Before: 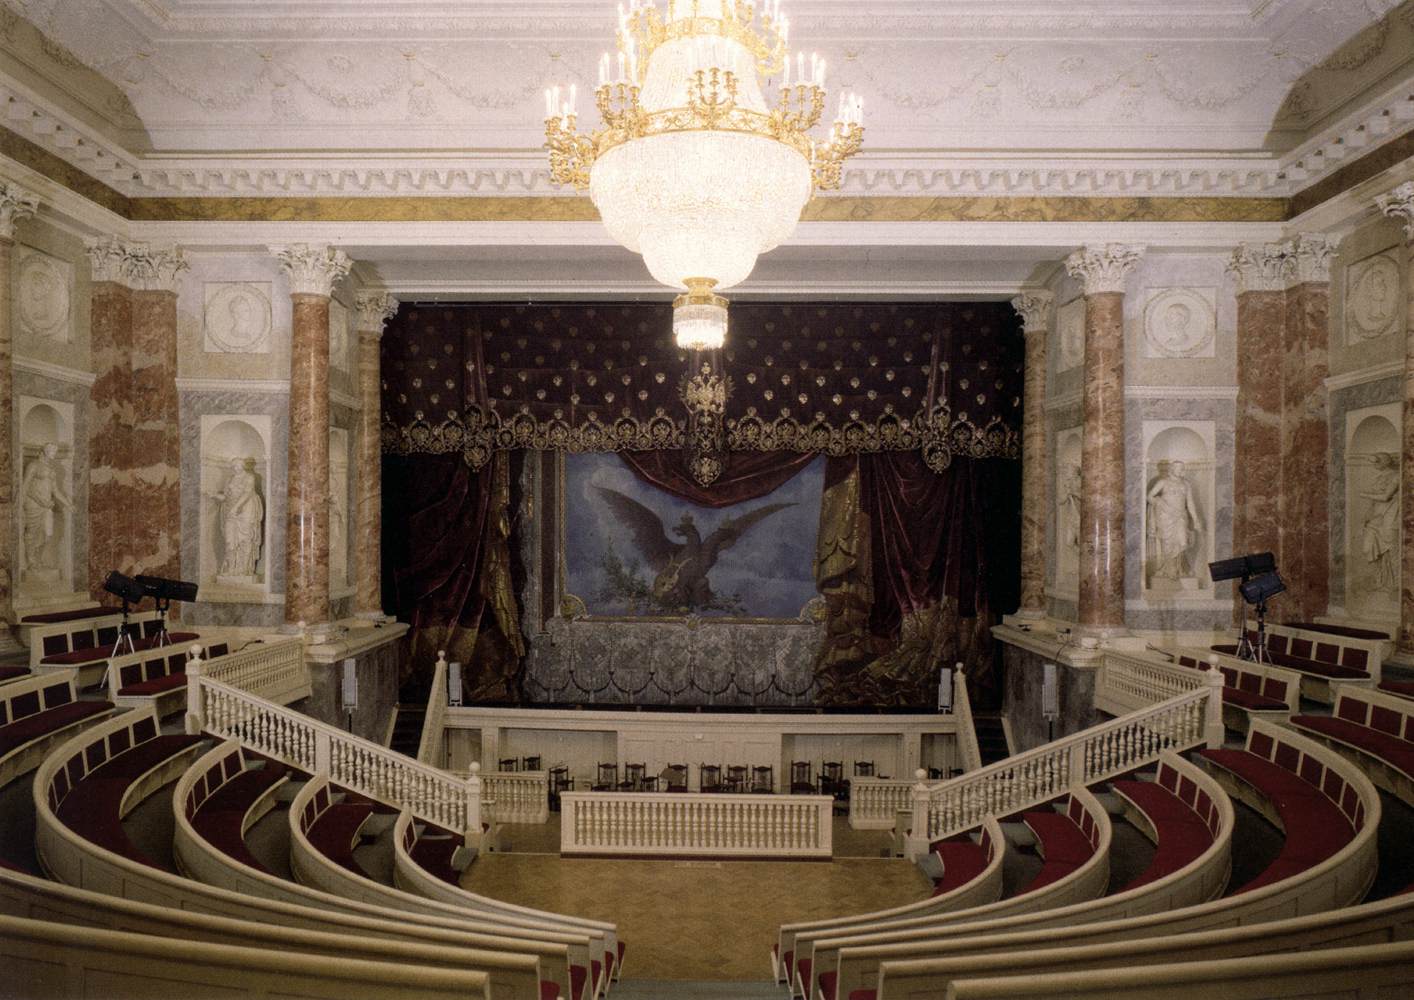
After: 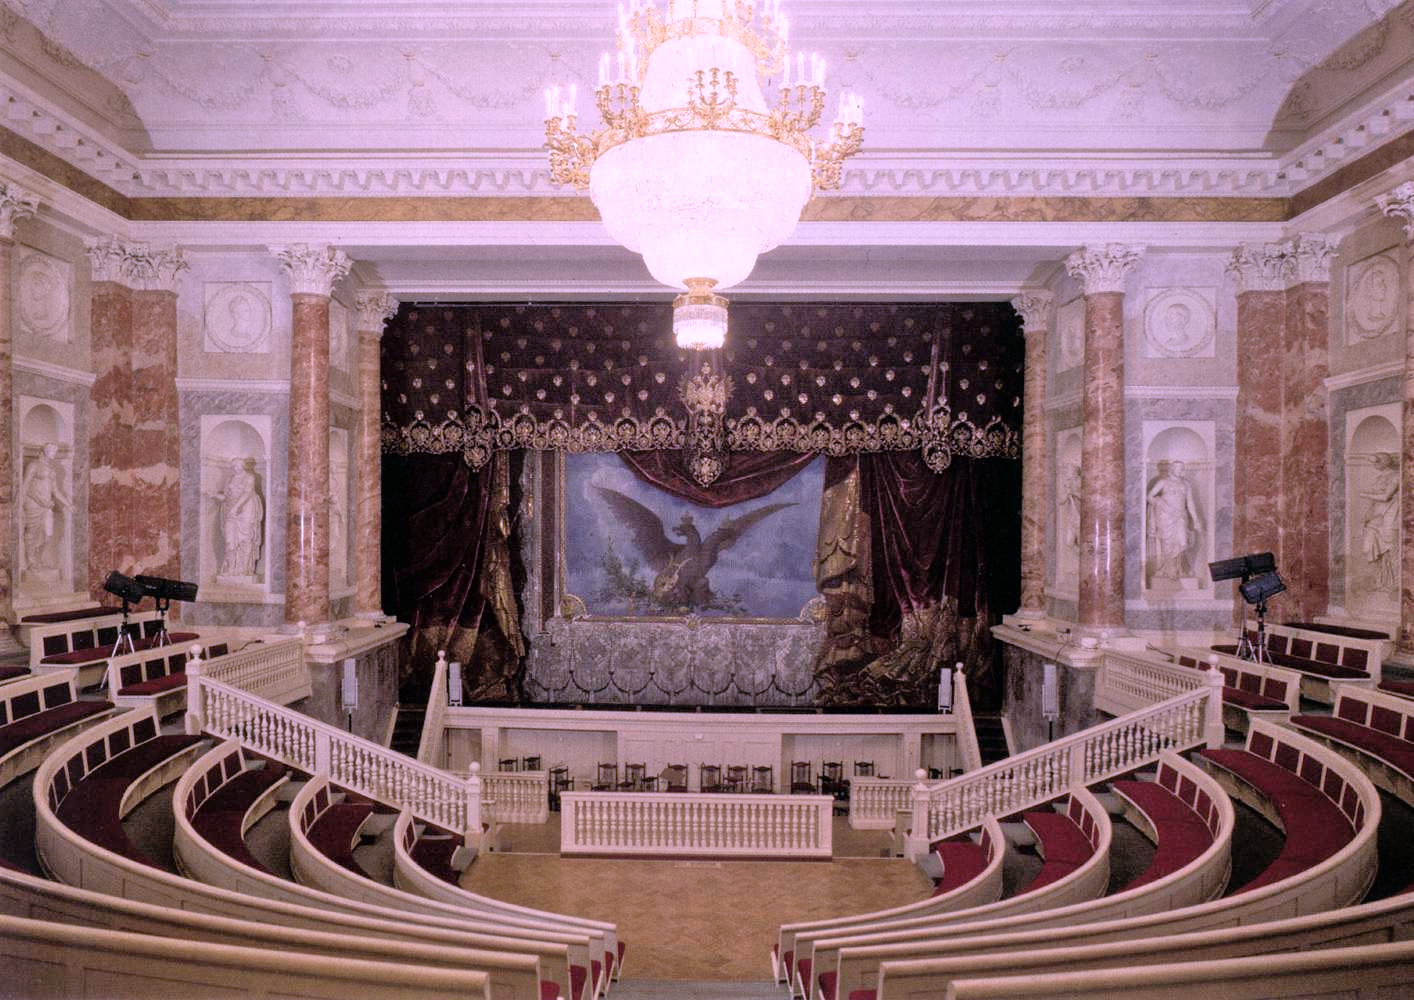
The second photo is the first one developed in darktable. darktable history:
color correction: highlights a* 15.22, highlights b* -25.82
tone equalizer: -7 EV 0.148 EV, -6 EV 0.572 EV, -5 EV 1.14 EV, -4 EV 1.34 EV, -3 EV 1.13 EV, -2 EV 0.6 EV, -1 EV 0.149 EV
